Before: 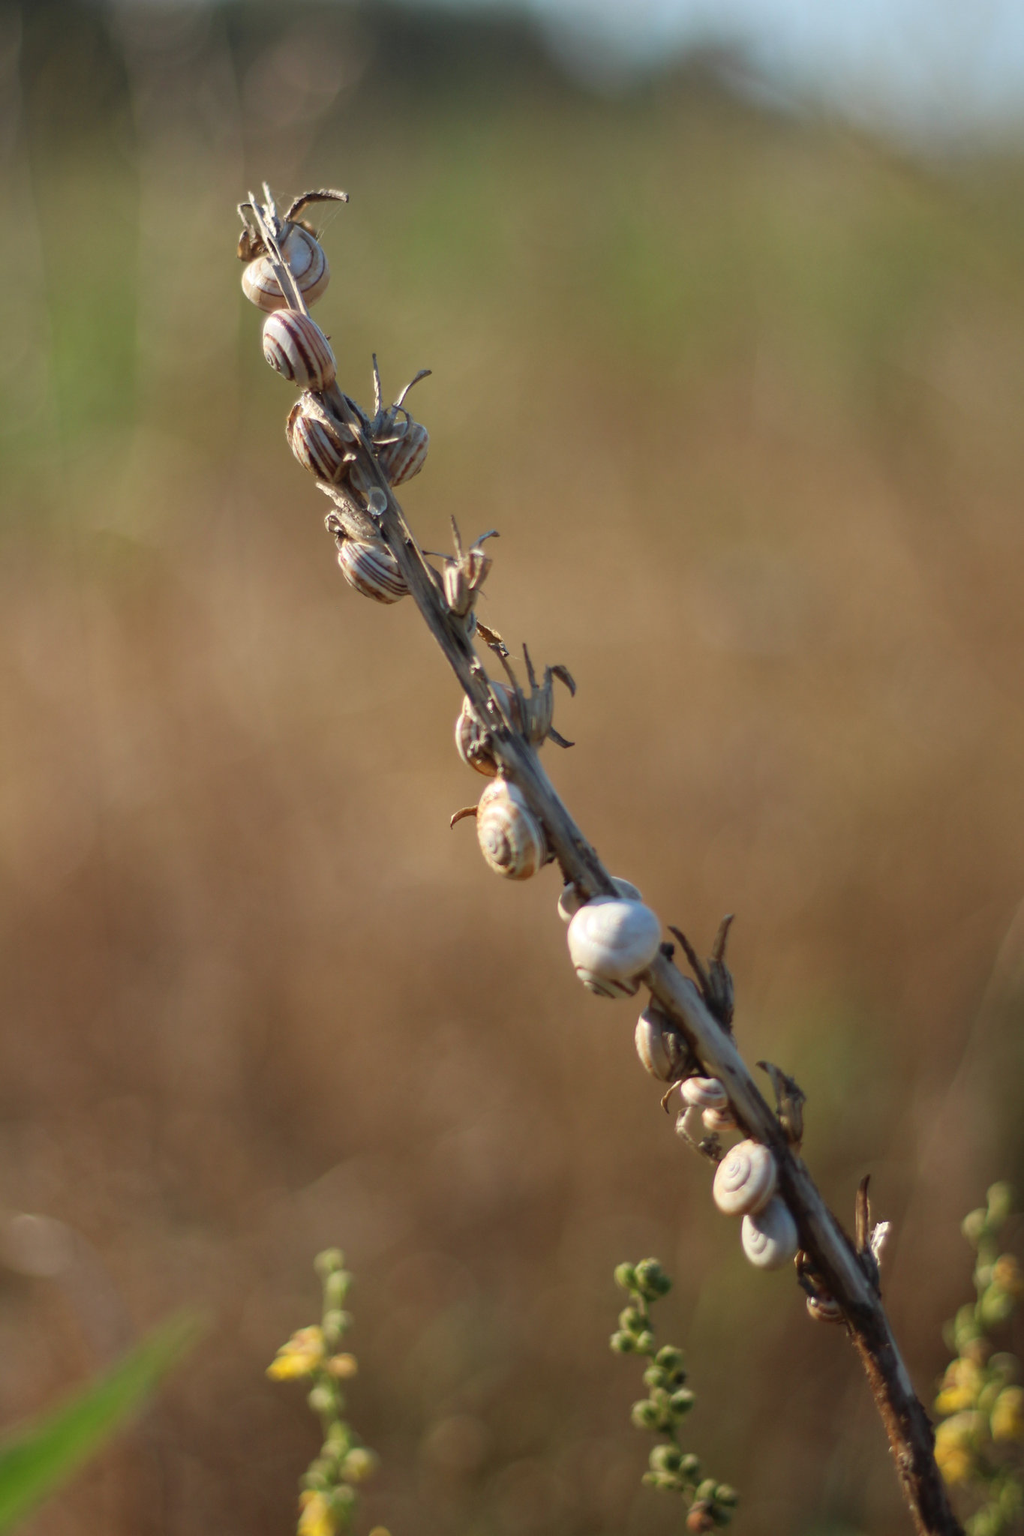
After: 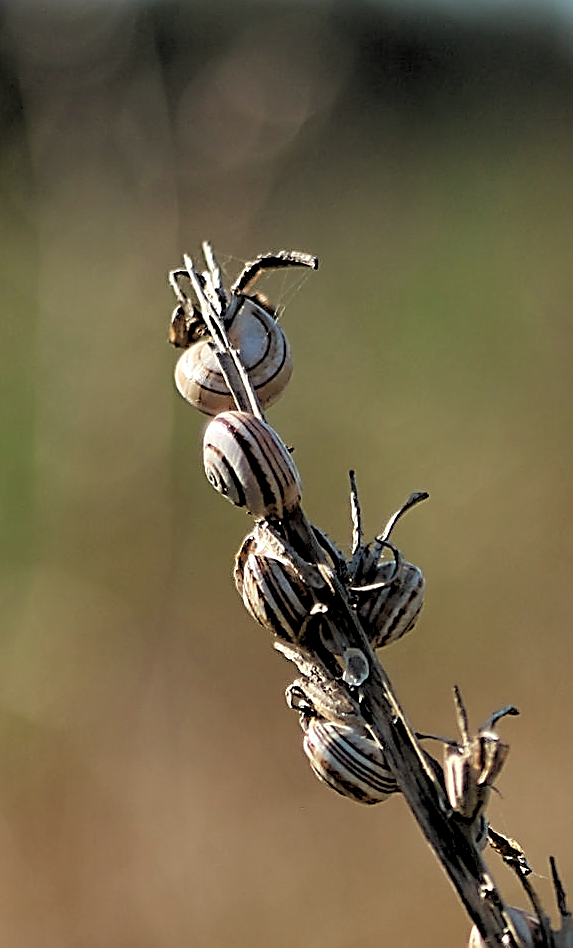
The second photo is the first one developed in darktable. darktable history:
rgb levels: levels [[0.034, 0.472, 0.904], [0, 0.5, 1], [0, 0.5, 1]]
sharpen: amount 2
exposure: exposure -0.072 EV, compensate highlight preservation false
tone equalizer: on, module defaults
crop and rotate: left 10.817%, top 0.062%, right 47.194%, bottom 53.626%
